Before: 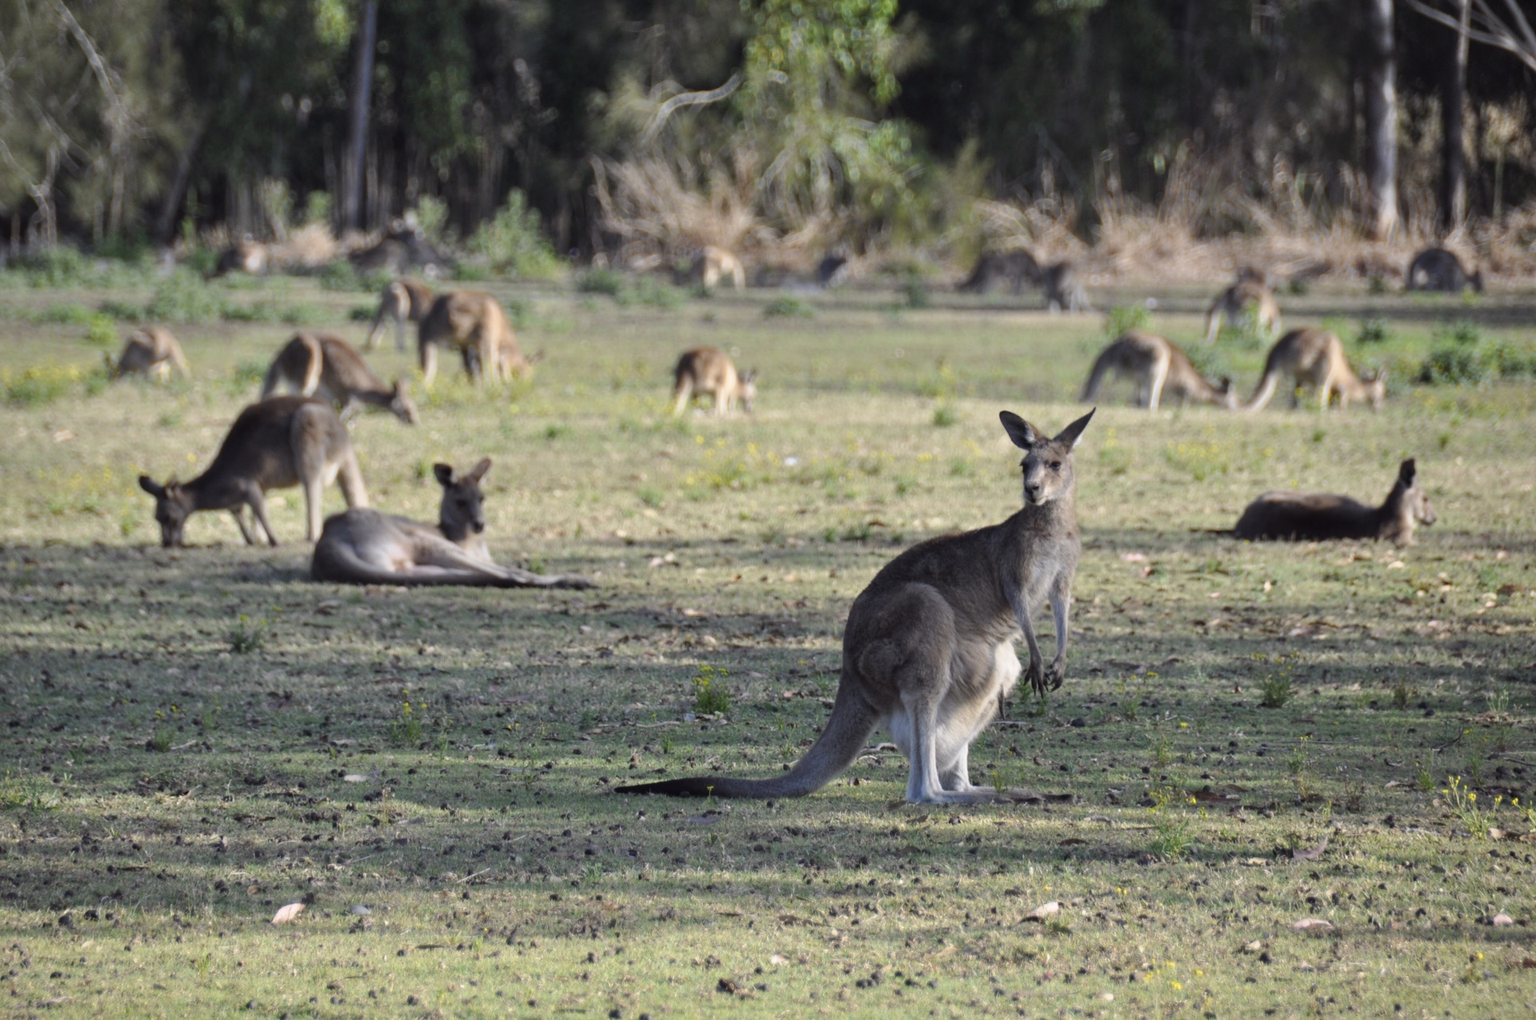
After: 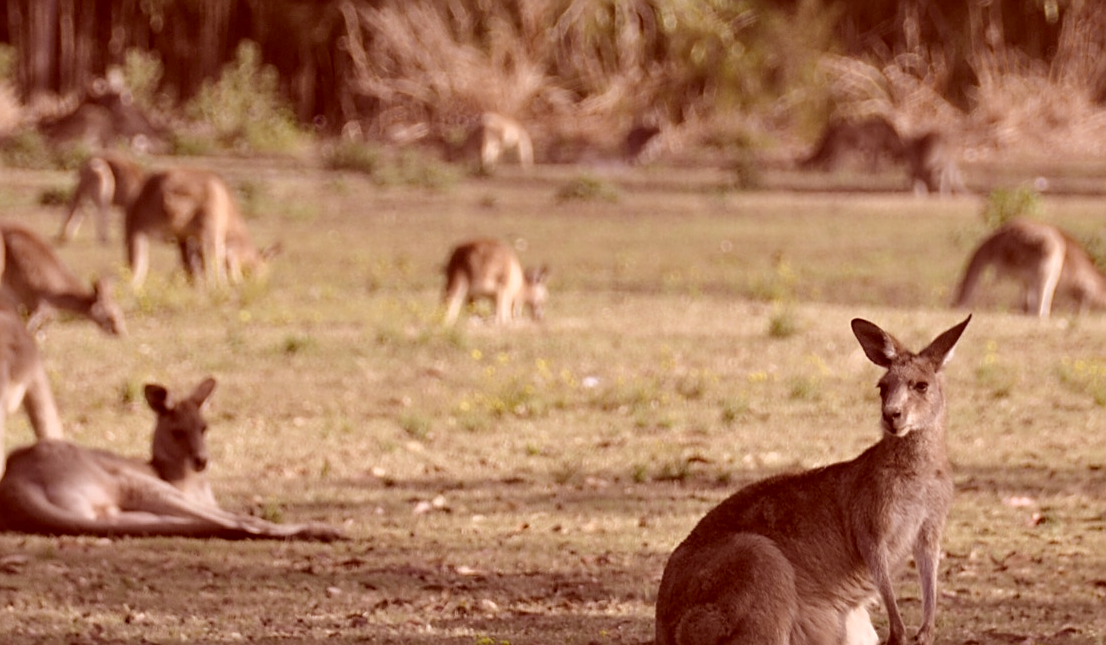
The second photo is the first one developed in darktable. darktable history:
color correction: highlights a* 9.16, highlights b* 8.85, shadows a* 39.56, shadows b* 39.28, saturation 0.775
crop: left 20.772%, top 15.355%, right 21.613%, bottom 34.004%
sharpen: on, module defaults
